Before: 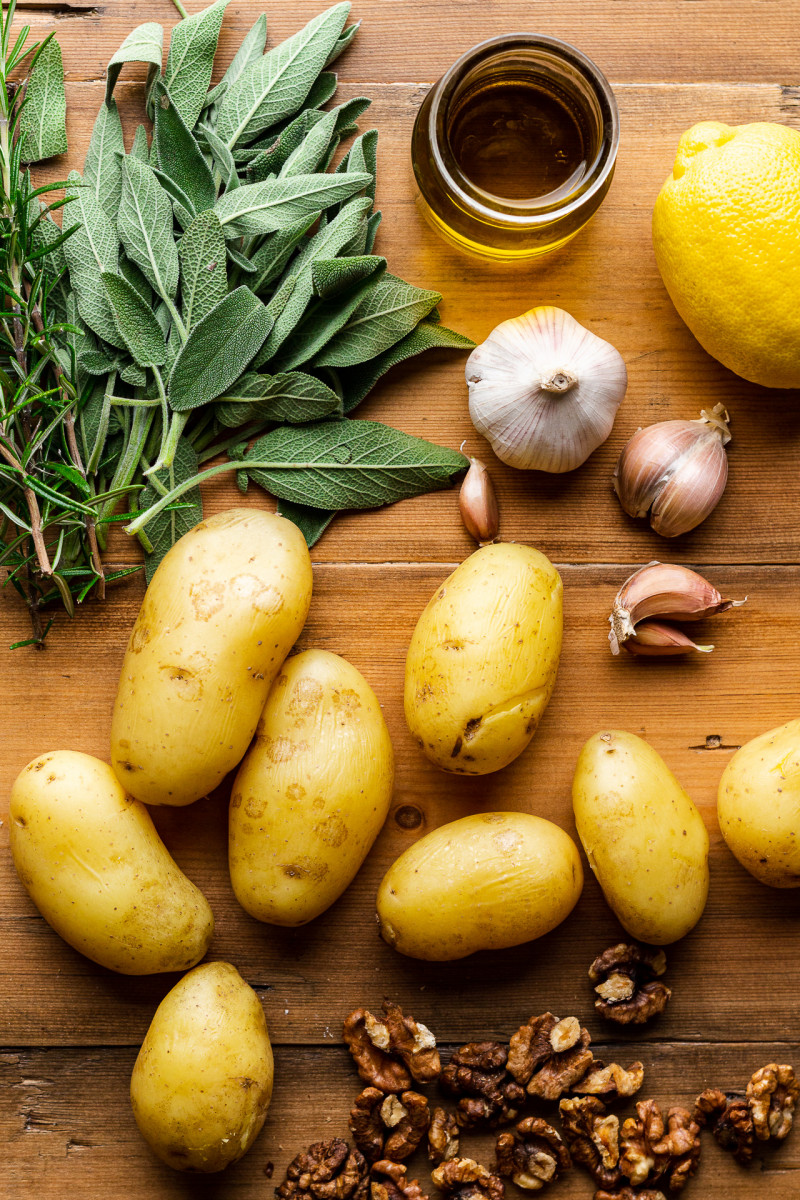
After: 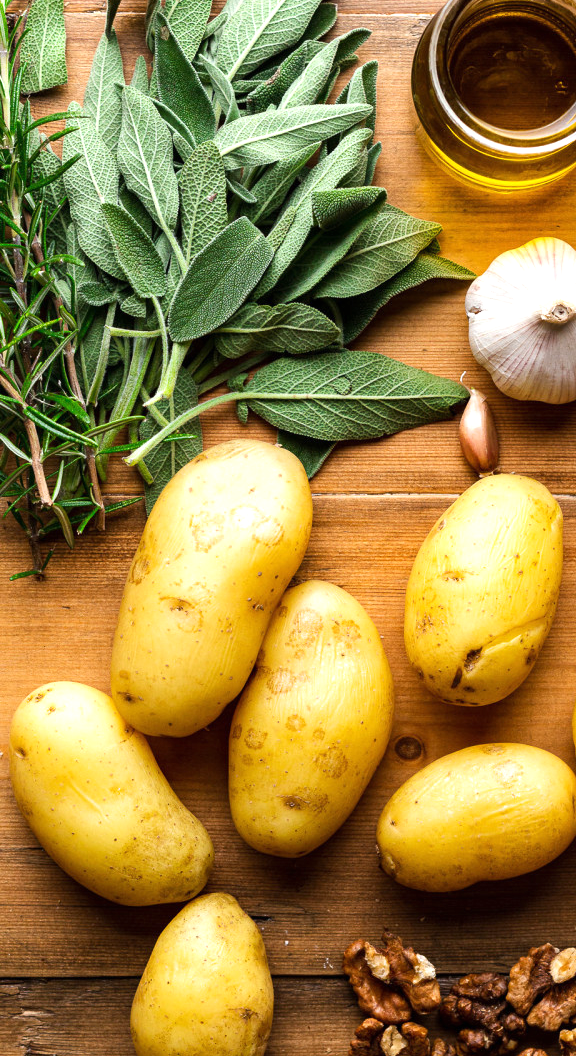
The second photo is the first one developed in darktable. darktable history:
crop: top 5.803%, right 27.864%, bottom 5.804%
tone equalizer: on, module defaults
exposure: black level correction 0, exposure 0.4 EV, compensate exposure bias true, compensate highlight preservation false
